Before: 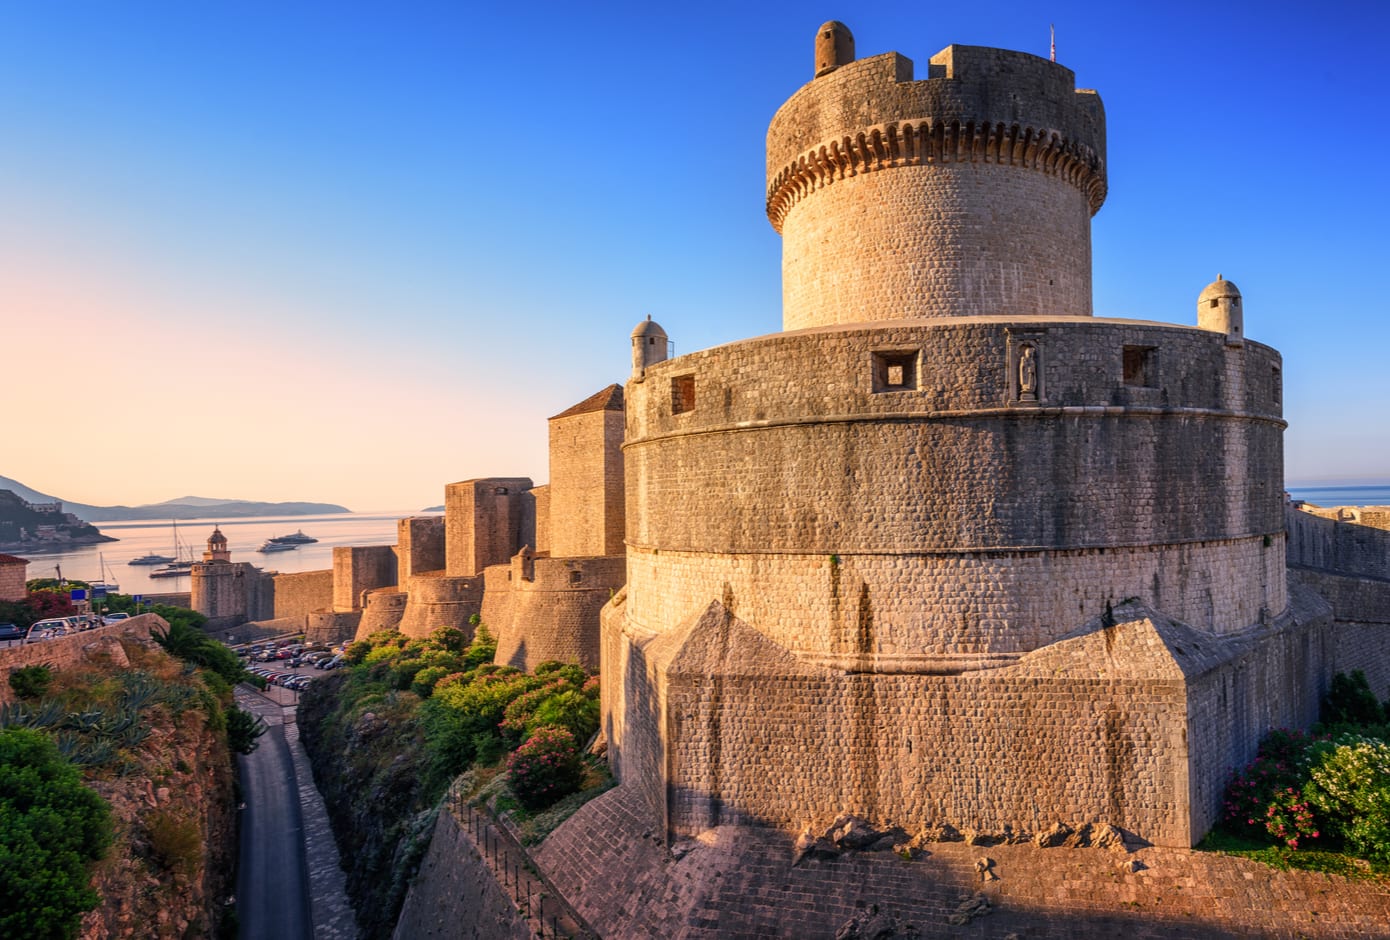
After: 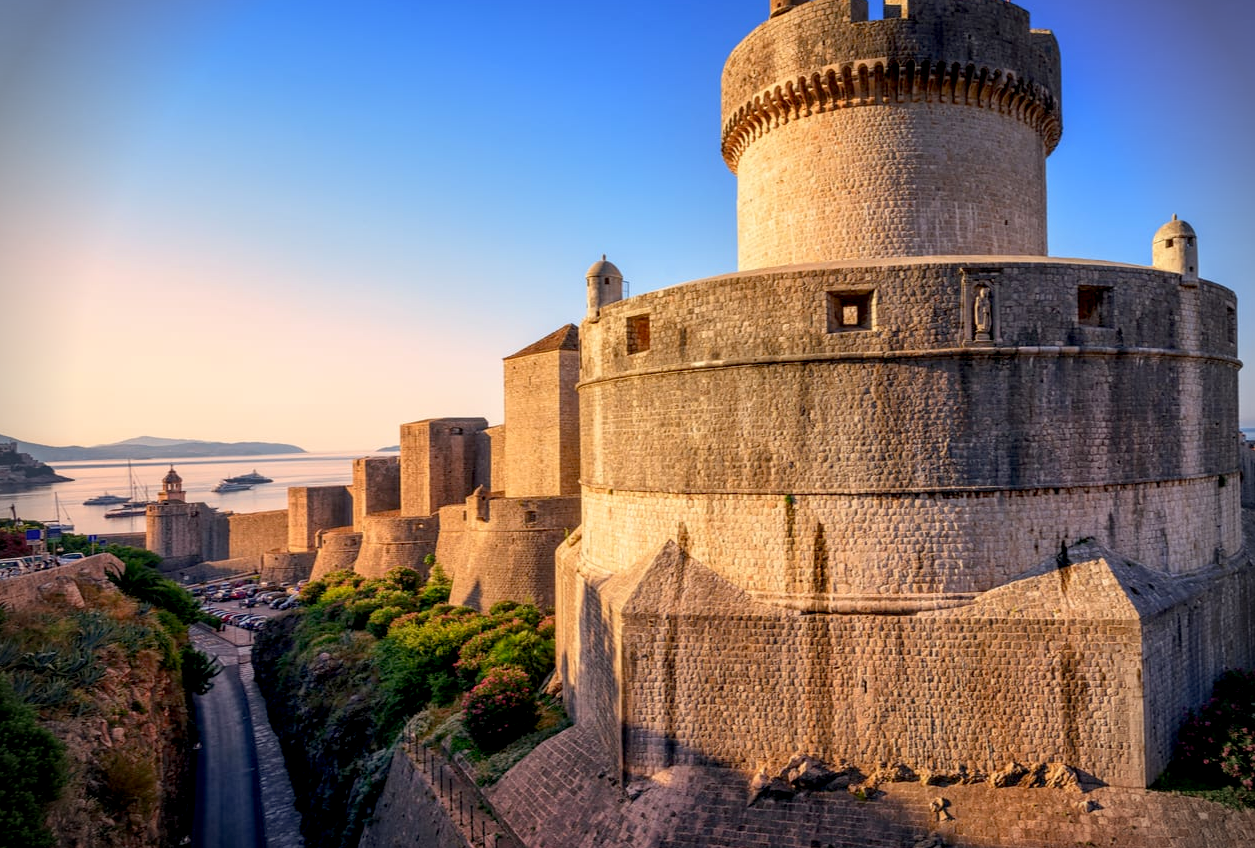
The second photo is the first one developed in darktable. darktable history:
tone equalizer: on, module defaults
crop: left 3.305%, top 6.436%, right 6.389%, bottom 3.258%
exposure: black level correction 0.009, exposure 0.014 EV, compensate highlight preservation false
vignetting: fall-off start 88.03%, fall-off radius 24.9%
